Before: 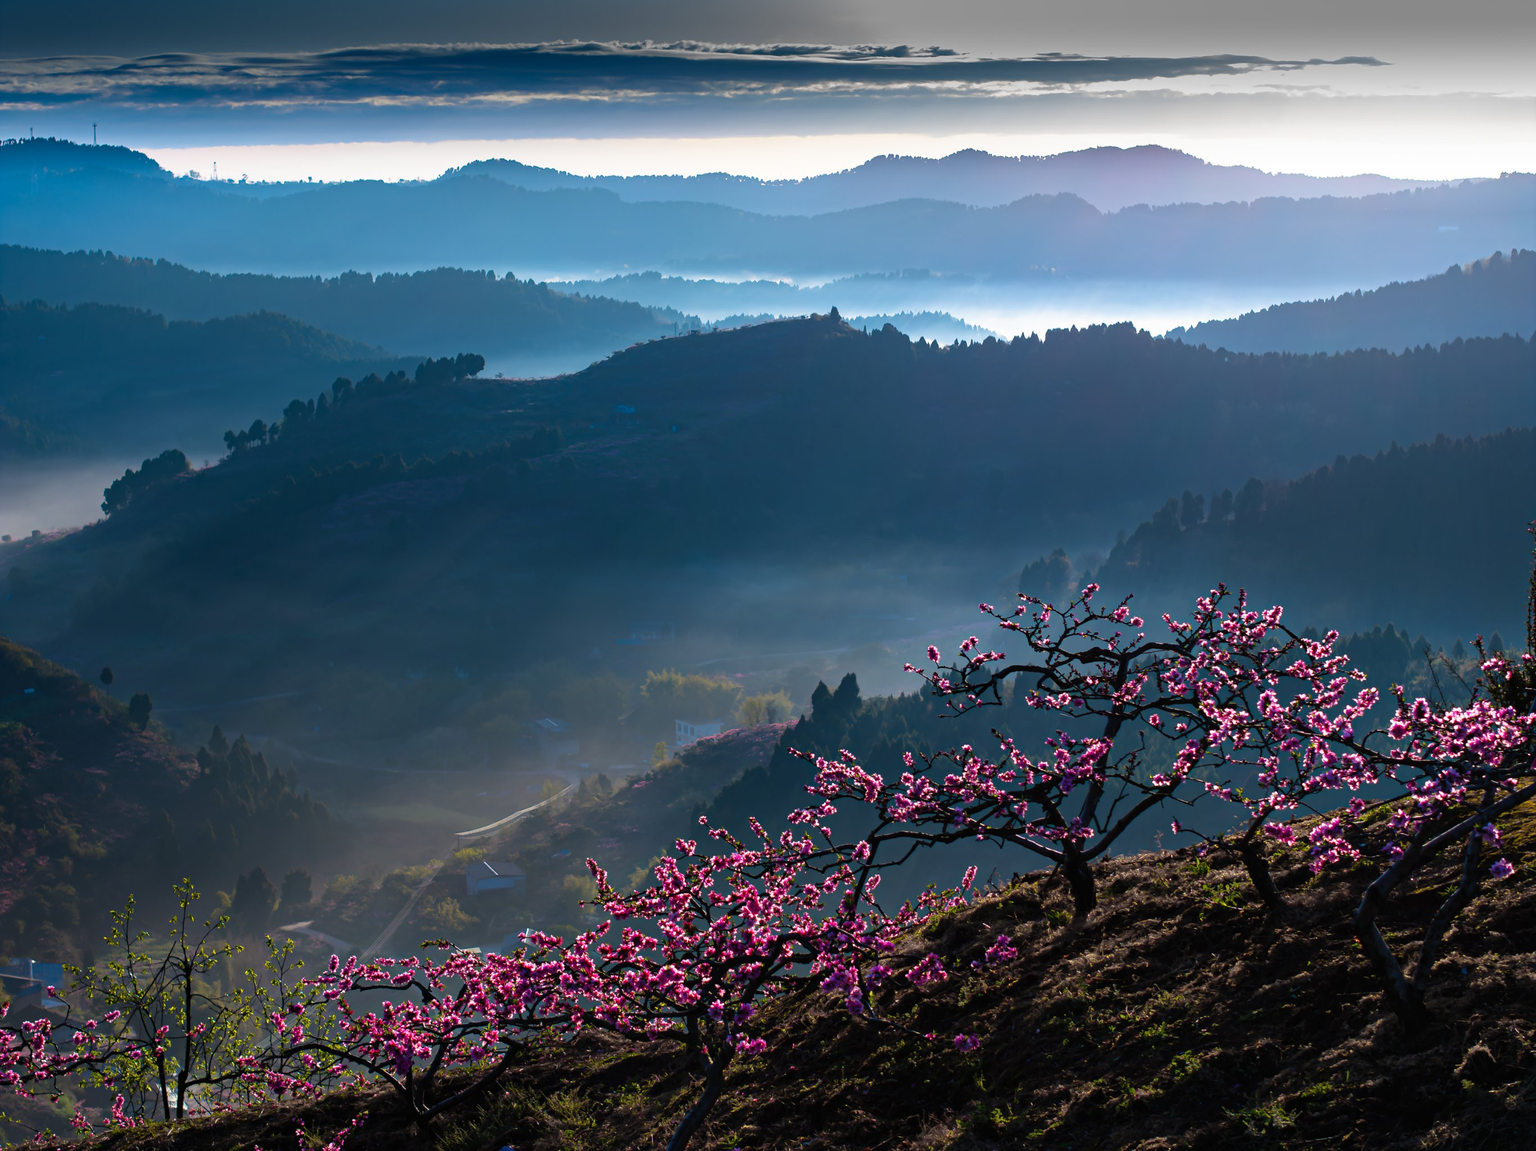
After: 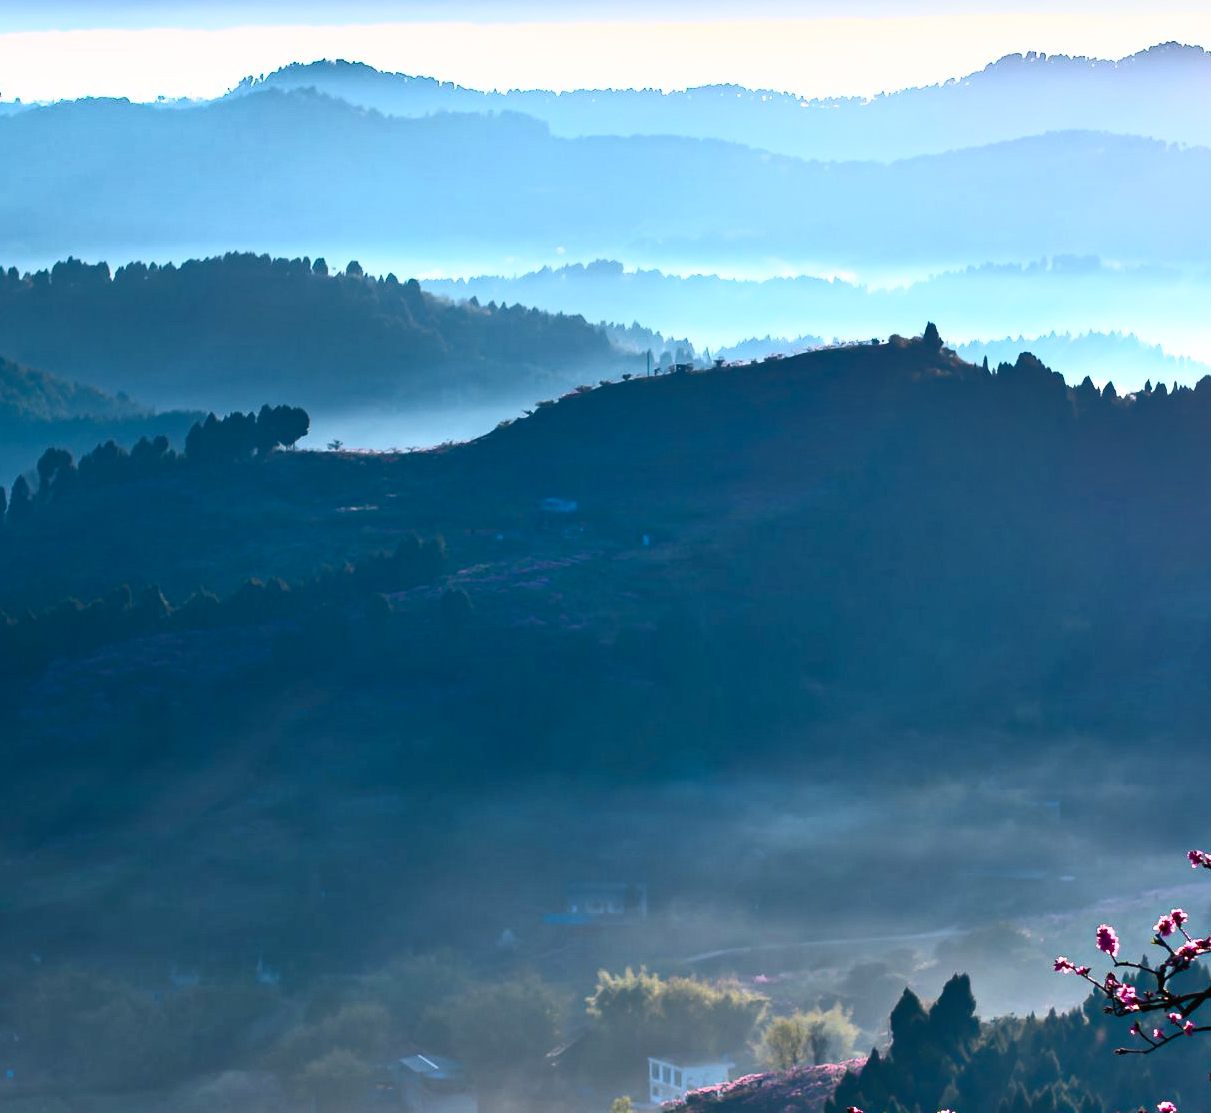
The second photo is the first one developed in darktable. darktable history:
crop: left 20.255%, top 10.891%, right 35.386%, bottom 34.733%
exposure: exposure -0.206 EV, compensate highlight preservation false
contrast brightness saturation: contrast 0.608, brightness 0.344, saturation 0.137
tone equalizer: -8 EV -0.489 EV, -7 EV -0.332 EV, -6 EV -0.07 EV, -5 EV 0.447 EV, -4 EV 0.957 EV, -3 EV 0.826 EV, -2 EV -0.014 EV, -1 EV 0.123 EV, +0 EV -0.017 EV
